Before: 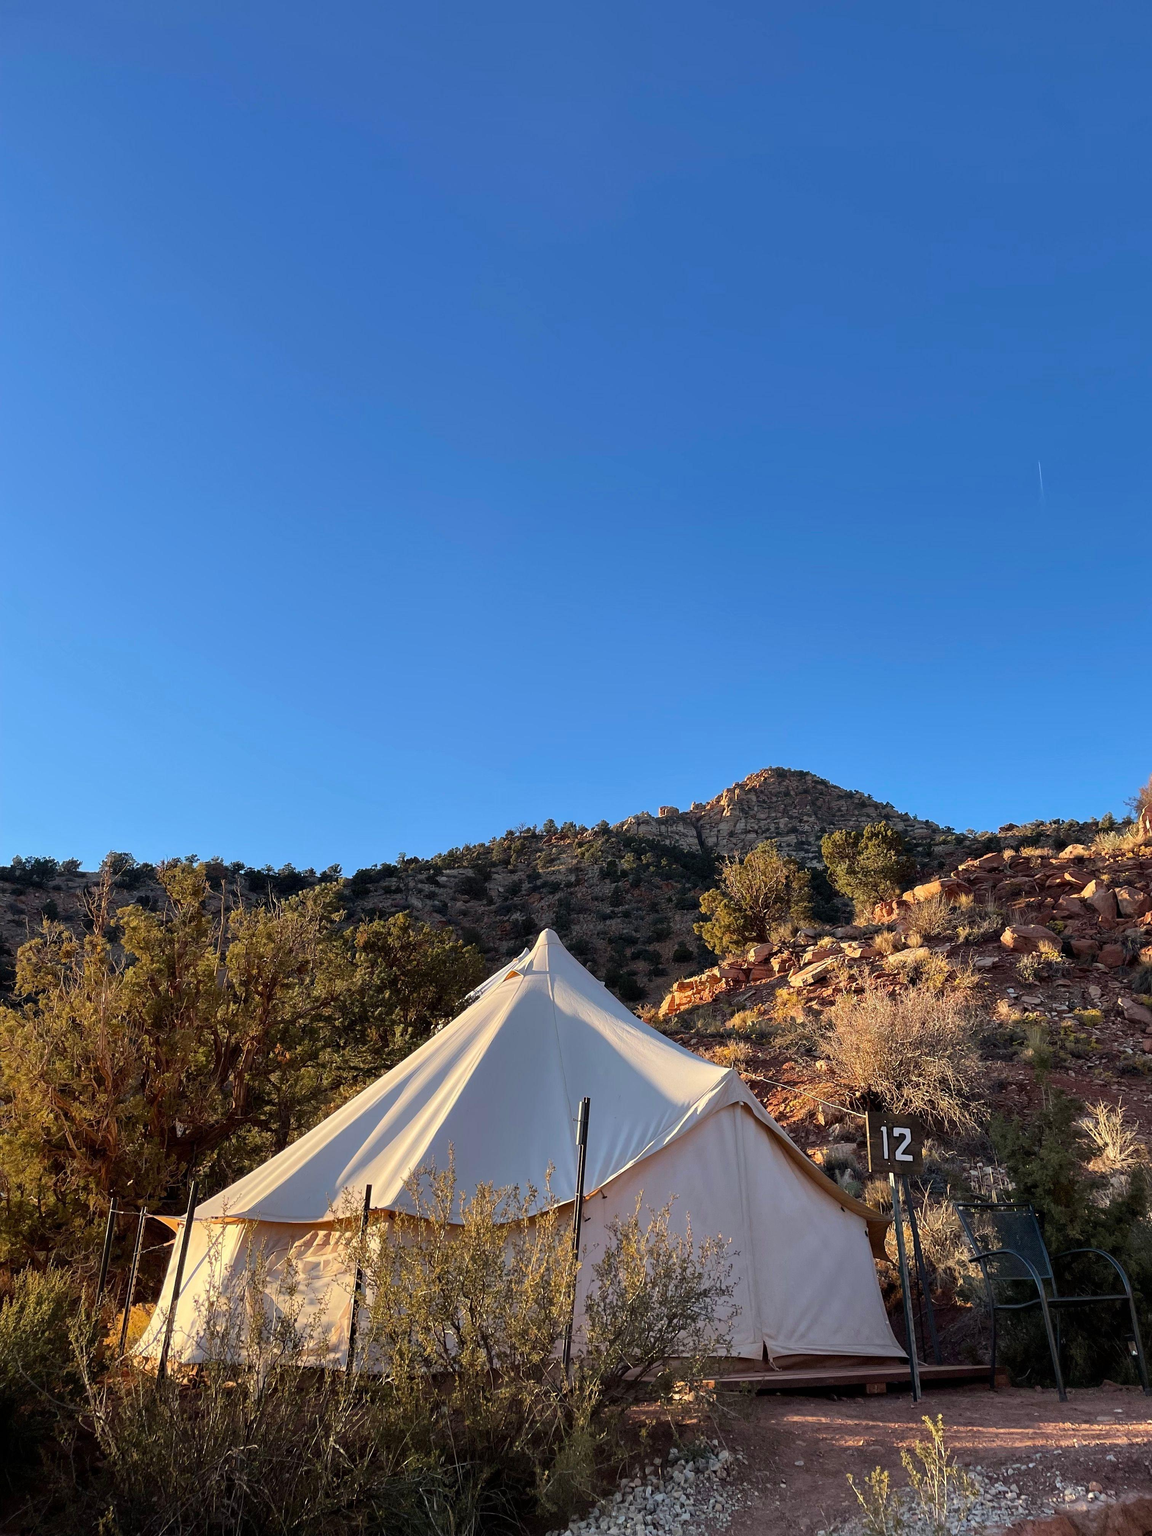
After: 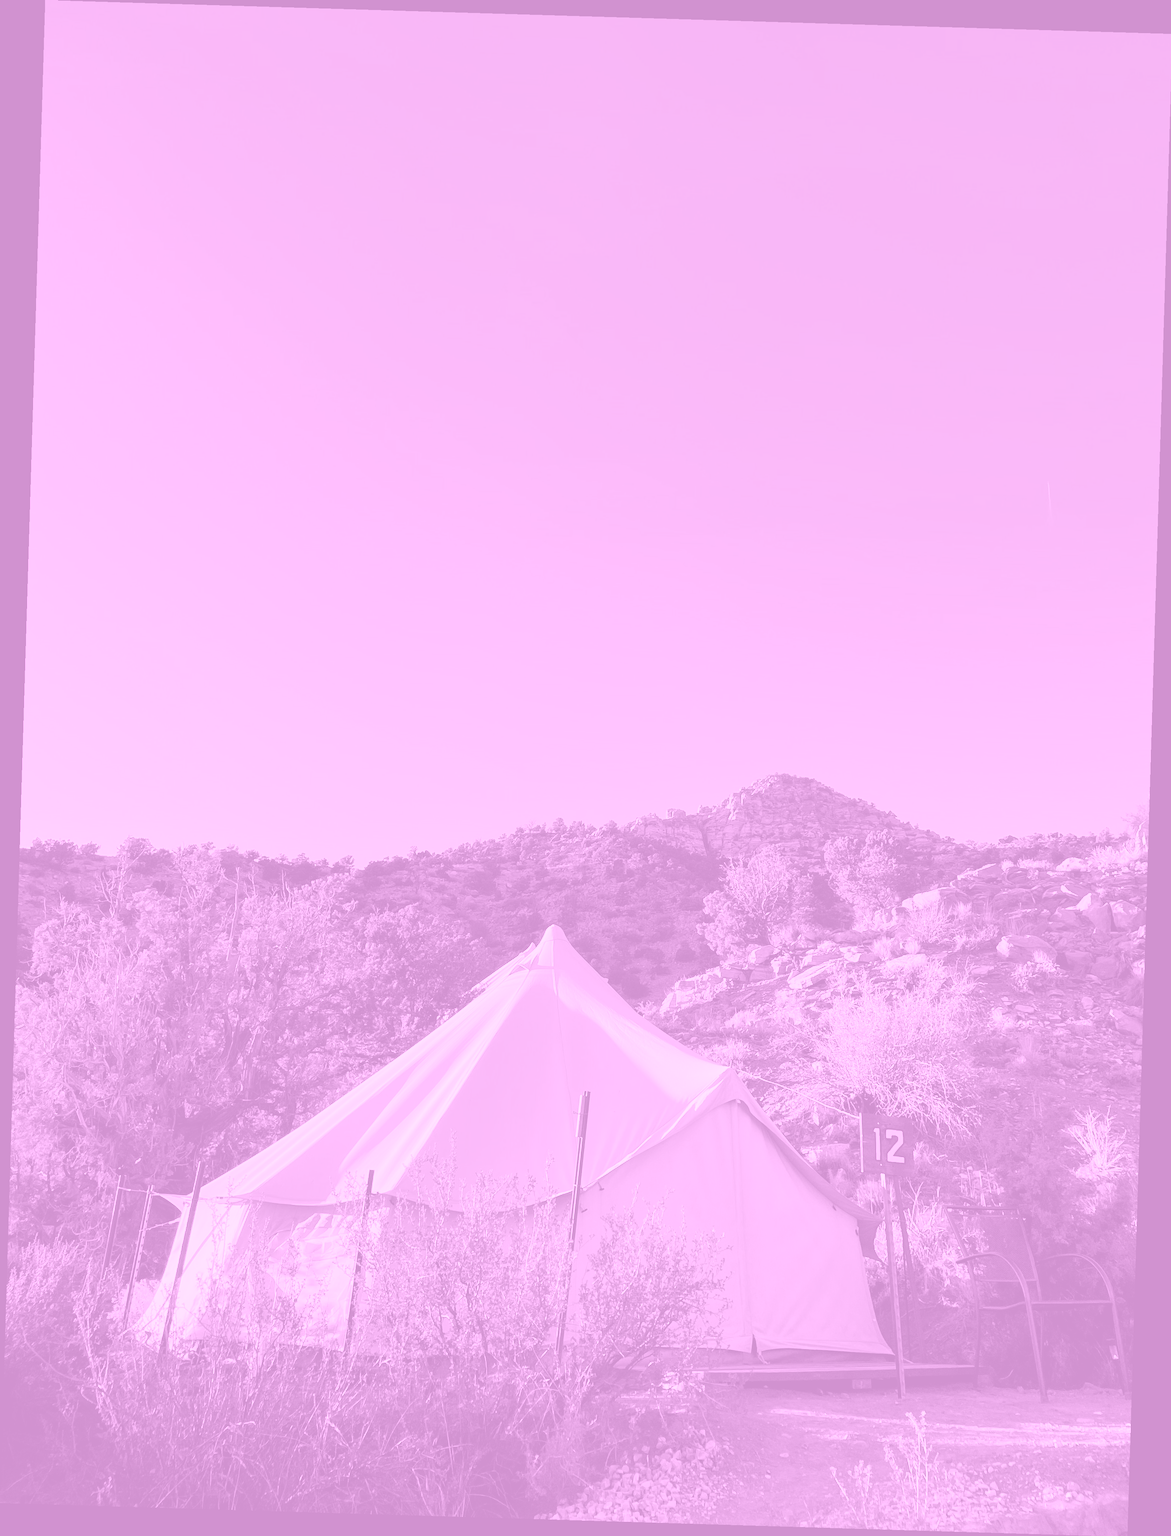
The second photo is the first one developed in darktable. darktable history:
colorize: hue 331.2°, saturation 75%, source mix 30.28%, lightness 70.52%, version 1
rotate and perspective: rotation 1.72°, automatic cropping off
